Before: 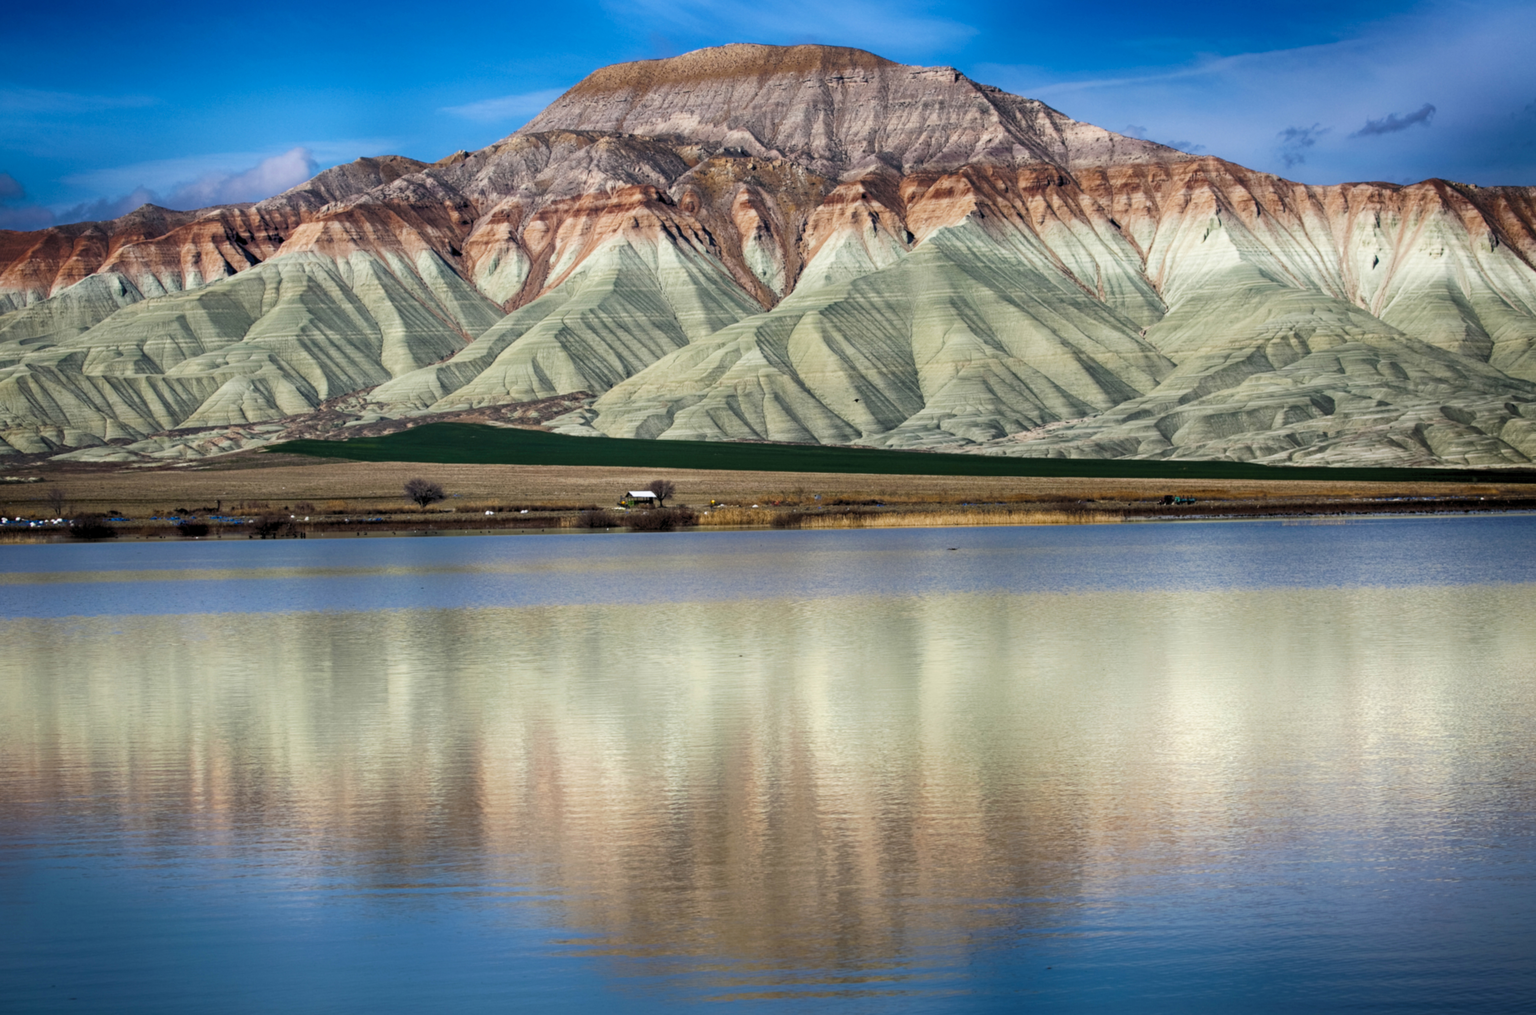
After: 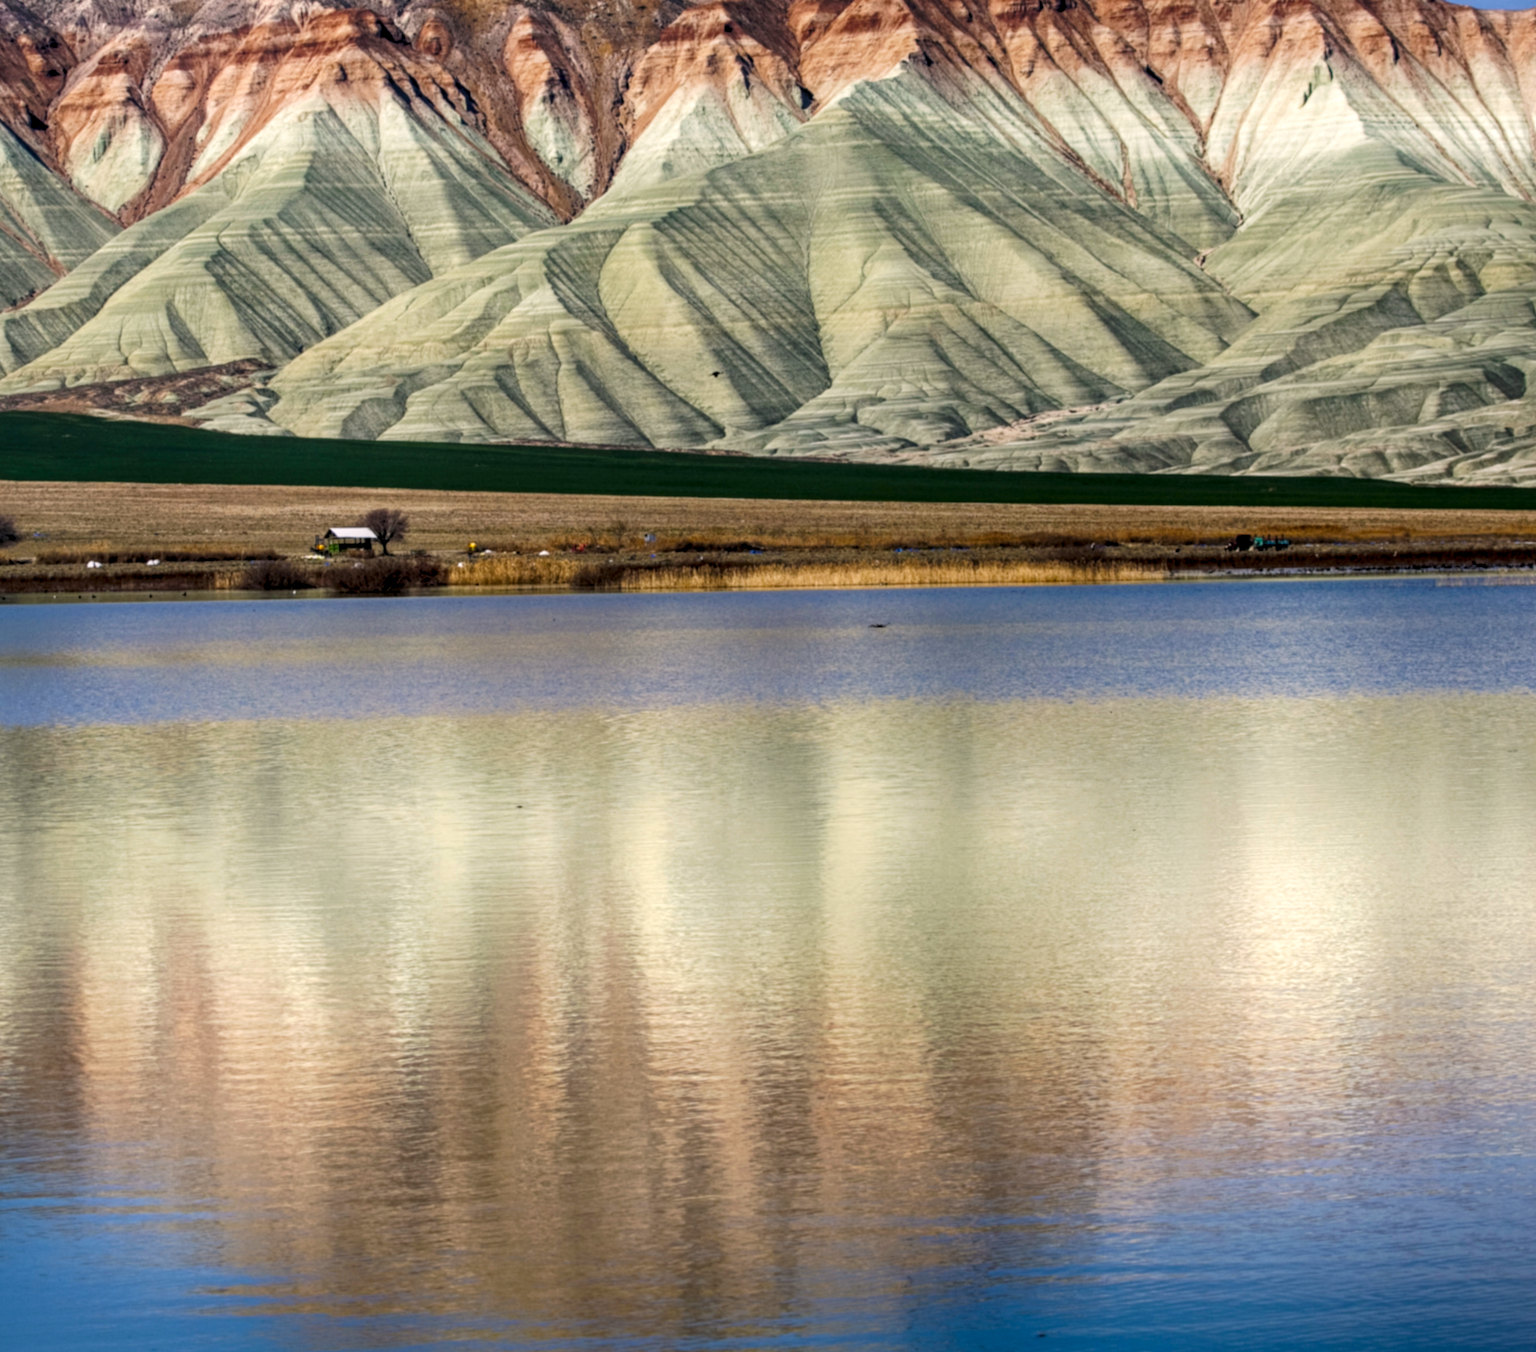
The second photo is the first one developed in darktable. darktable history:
local contrast: detail 130%
crop and rotate: left 28.256%, top 17.734%, right 12.656%, bottom 3.573%
color correction: highlights a* 3.22, highlights b* 1.93, saturation 1.19
